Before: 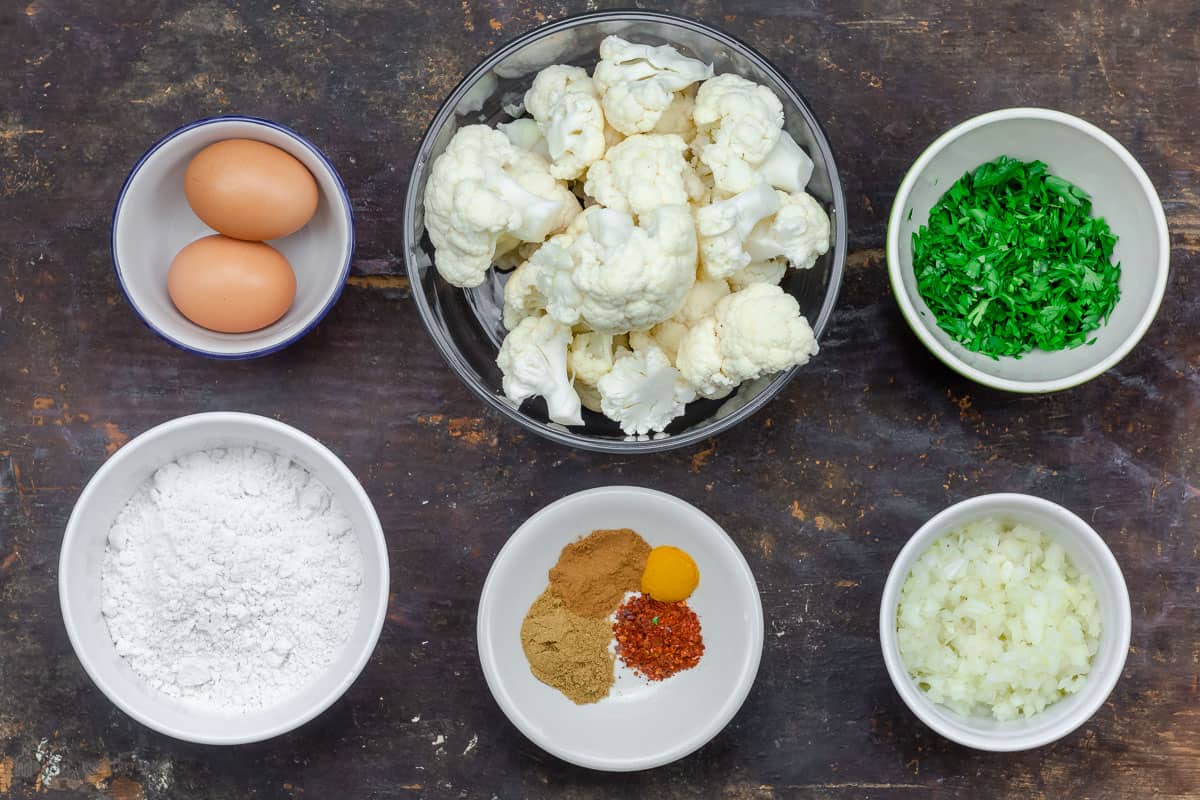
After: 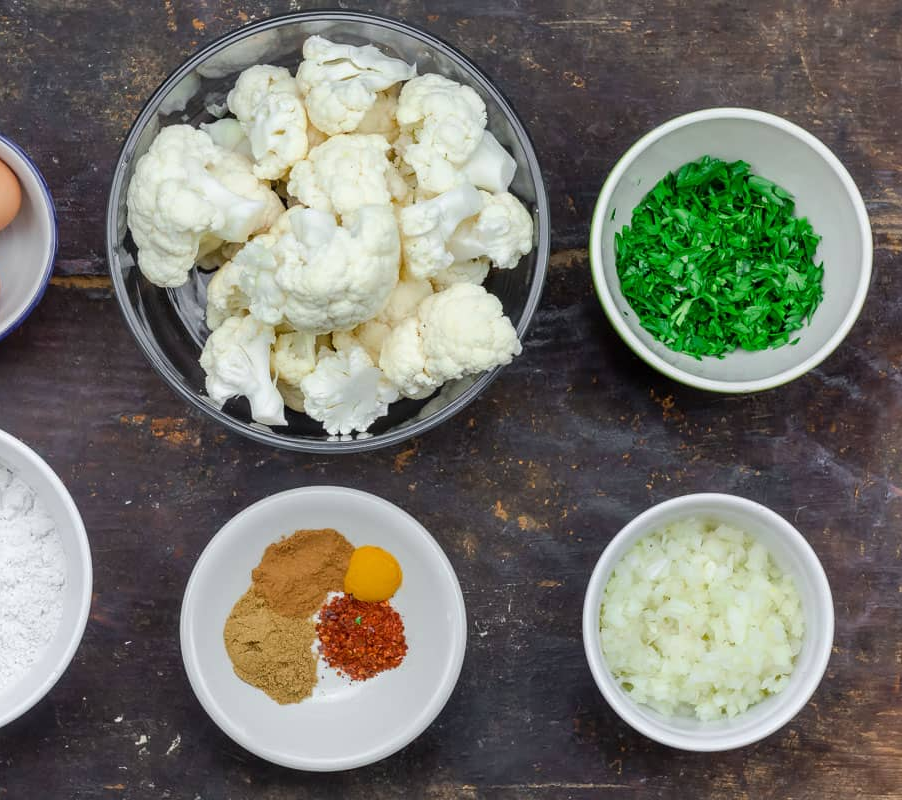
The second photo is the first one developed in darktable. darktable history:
crop and rotate: left 24.811%
